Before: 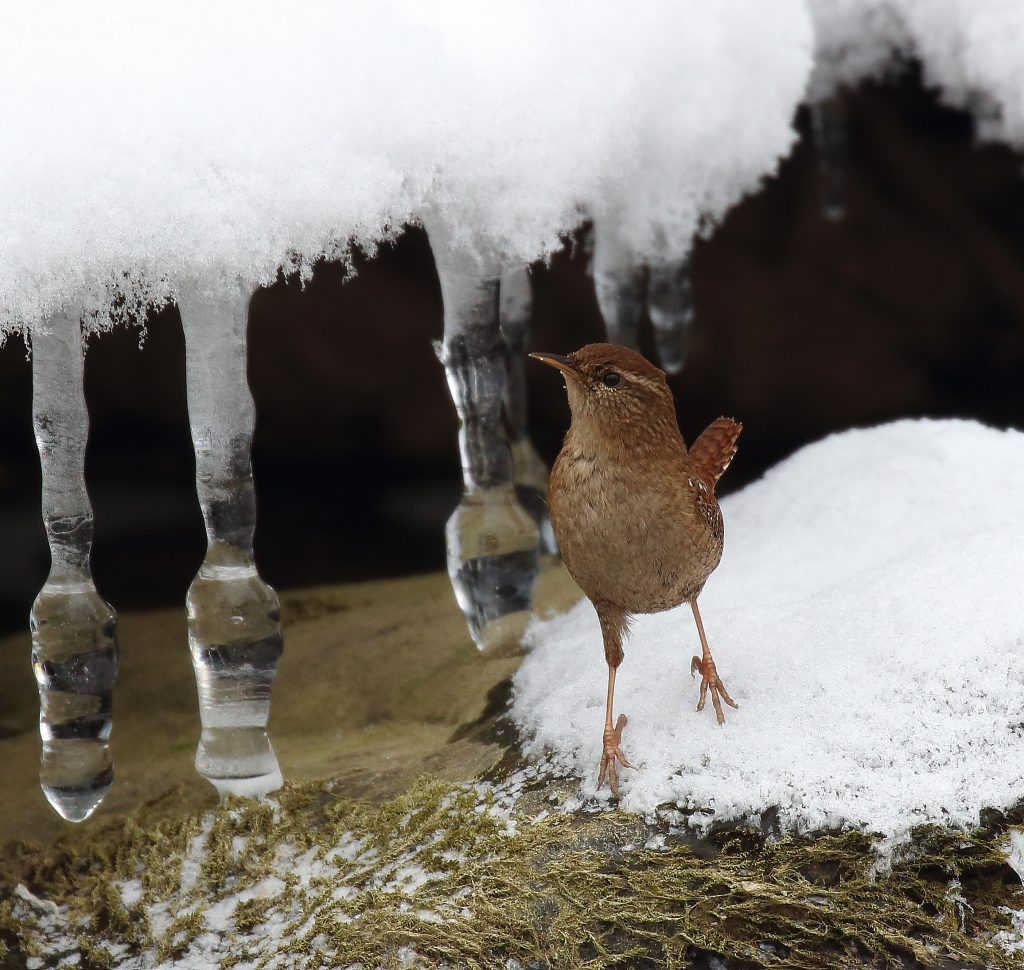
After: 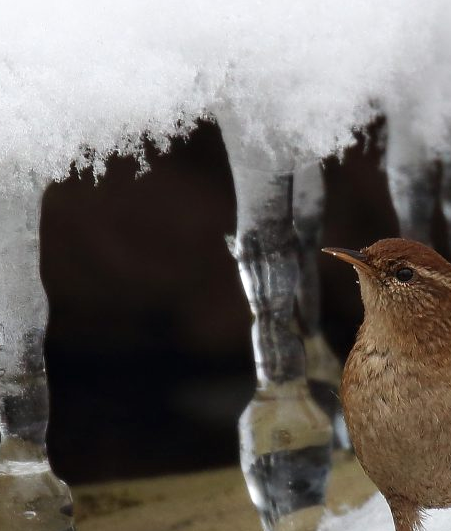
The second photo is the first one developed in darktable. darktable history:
crop: left 20.248%, top 10.86%, right 35.675%, bottom 34.321%
contrast equalizer: octaves 7, y [[0.515 ×6], [0.507 ×6], [0.425 ×6], [0 ×6], [0 ×6]]
